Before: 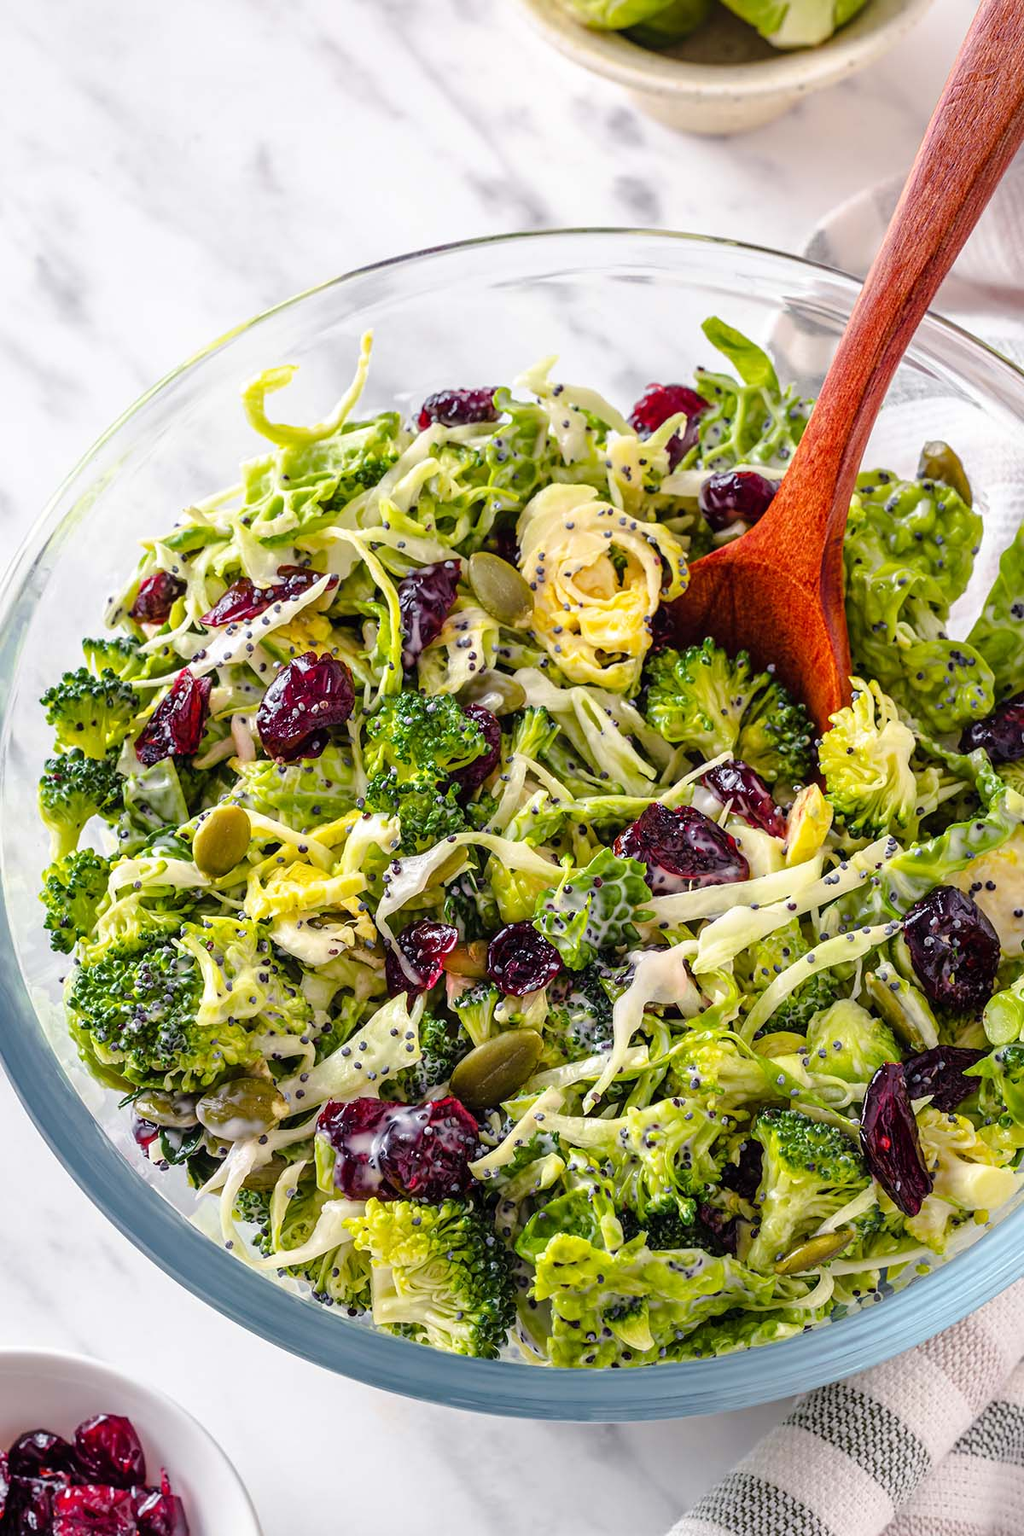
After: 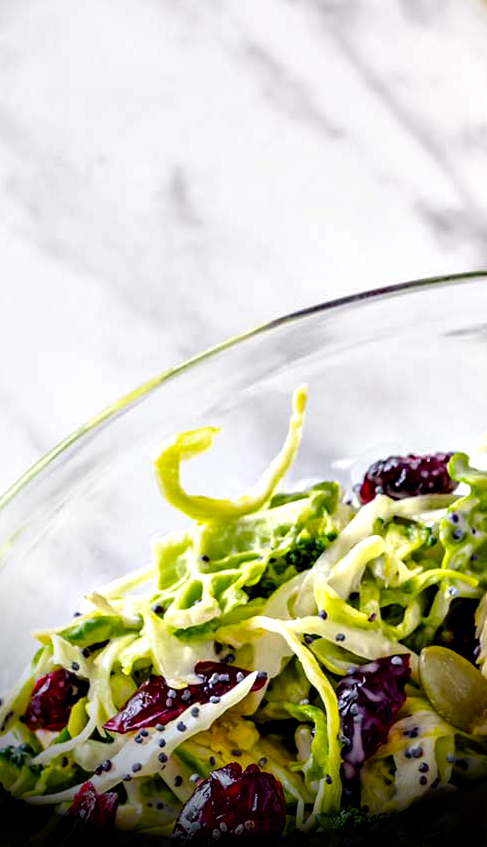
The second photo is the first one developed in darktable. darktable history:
vignetting: brightness -0.998, saturation 0.493, center (-0.069, -0.315)
crop and rotate: left 10.905%, top 0.067%, right 48.439%, bottom 52.849%
contrast equalizer: octaves 7, y [[0.6 ×6], [0.55 ×6], [0 ×6], [0 ×6], [0 ×6]]
